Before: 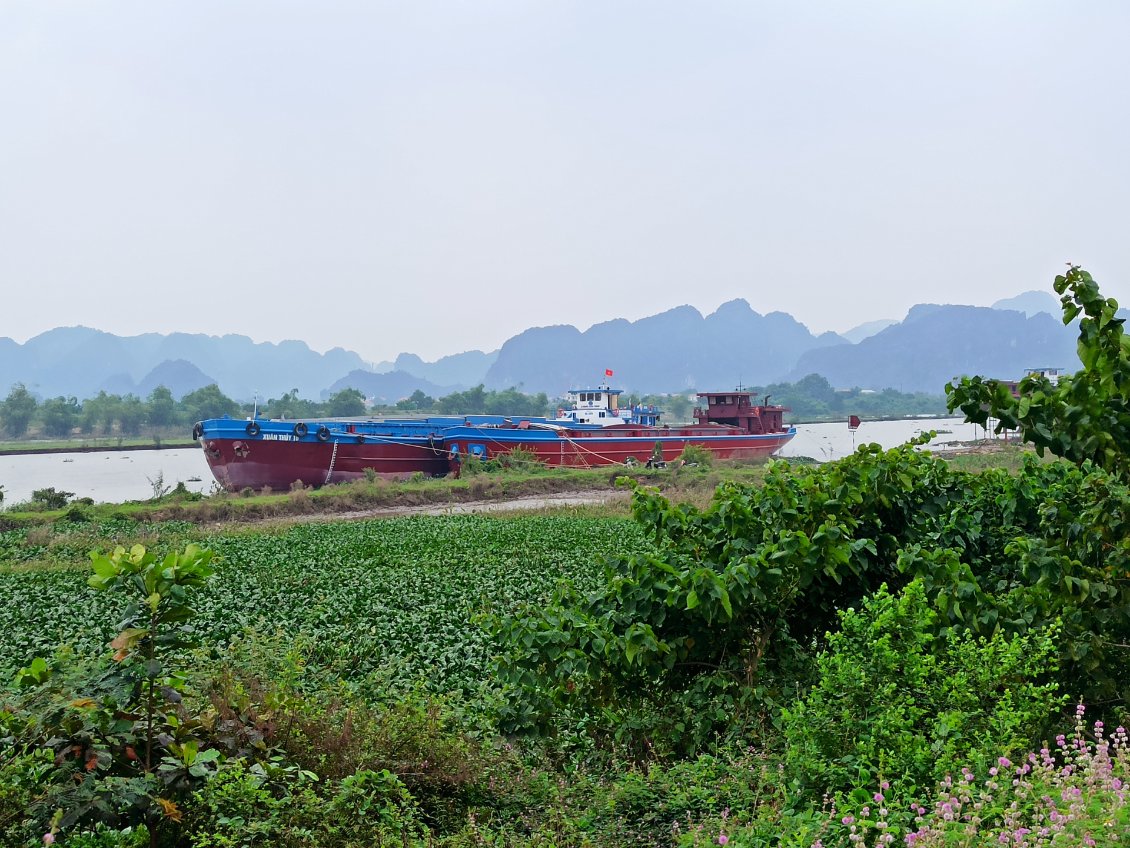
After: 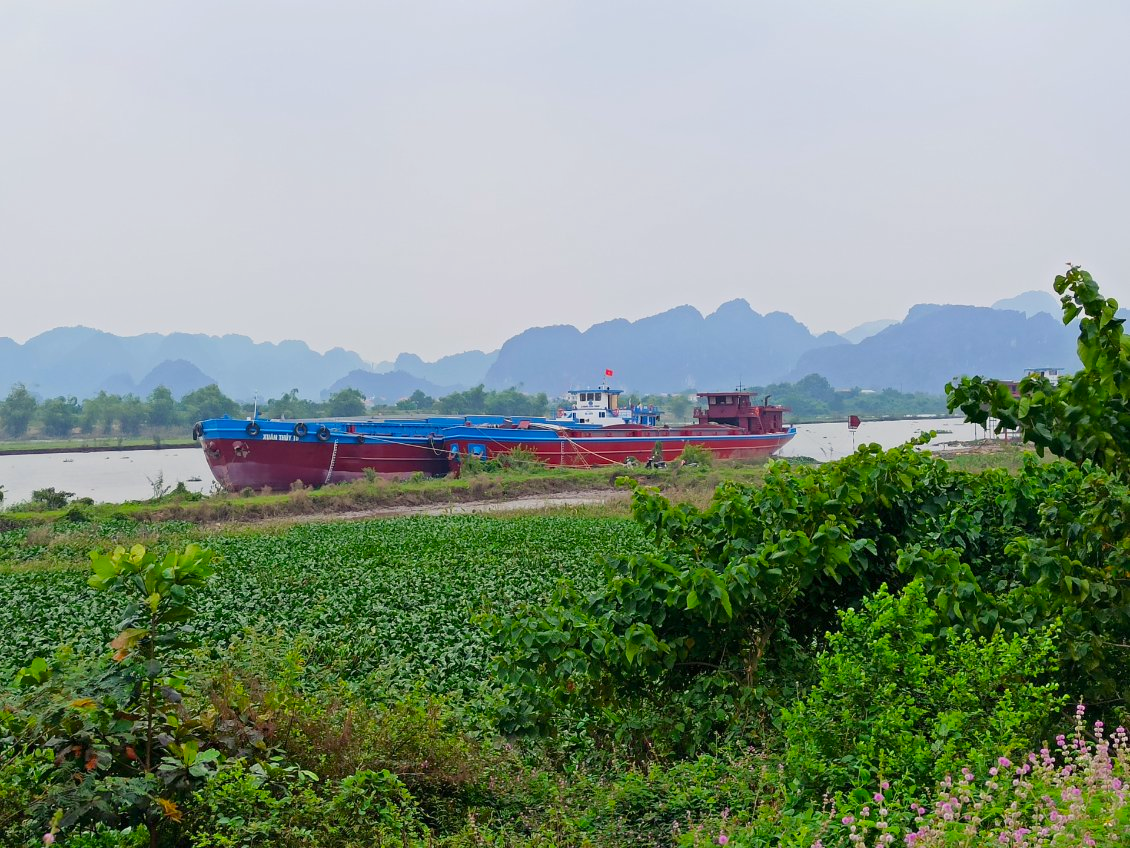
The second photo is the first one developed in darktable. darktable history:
color balance rgb: power › hue 60.35°, highlights gain › chroma 1.031%, highlights gain › hue 71.3°, linear chroma grading › global chroma 0.509%, perceptual saturation grading › global saturation 19.865%, contrast -9.822%
